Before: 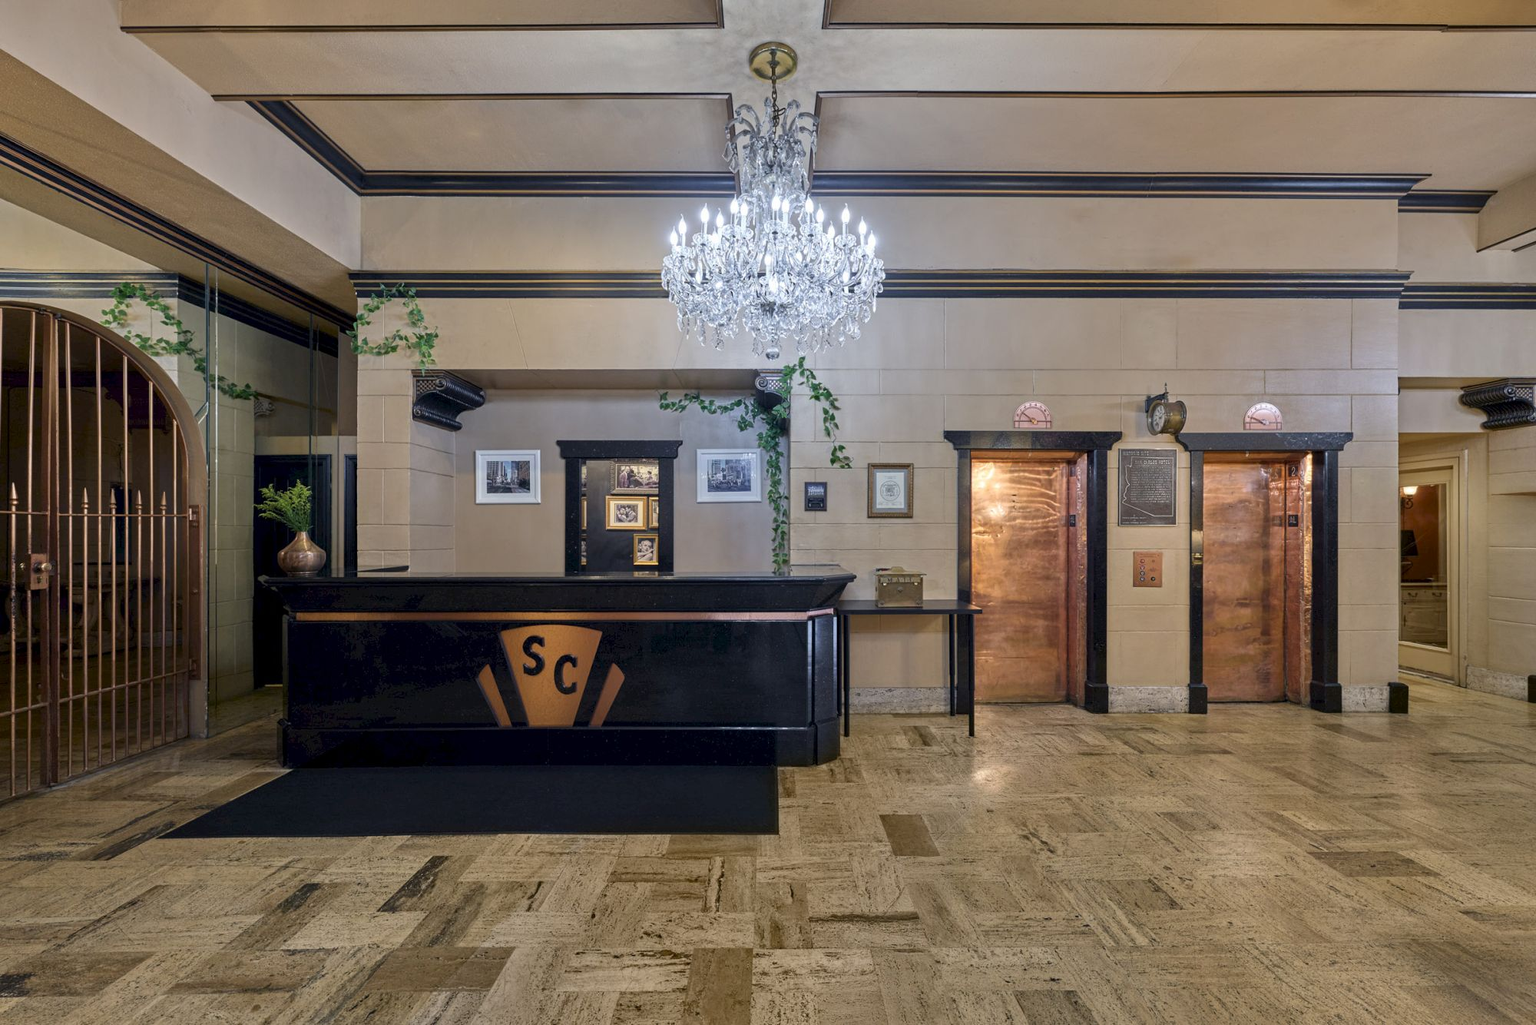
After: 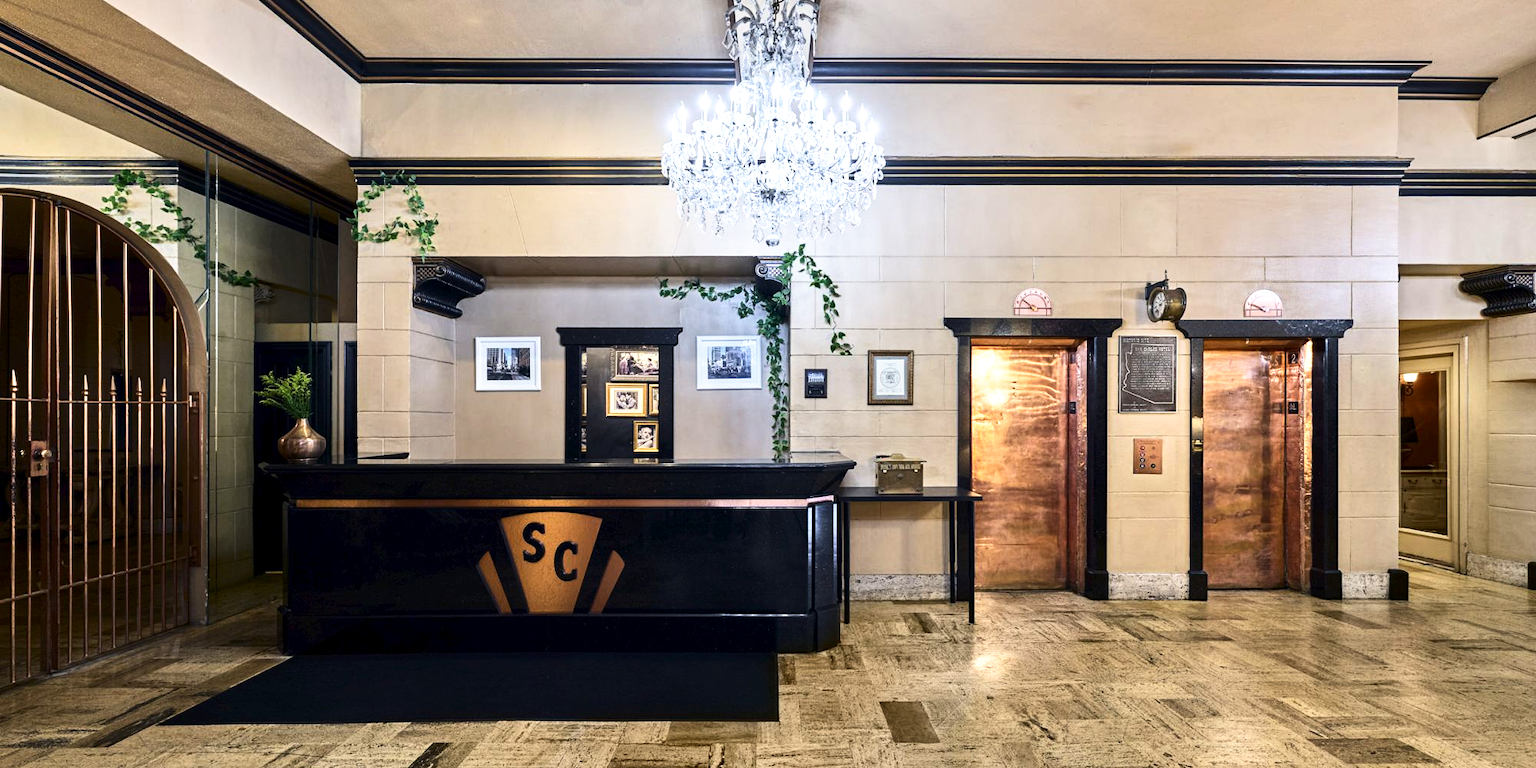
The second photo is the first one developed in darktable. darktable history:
crop: top 11.031%, bottom 13.928%
tone equalizer: -8 EV -0.728 EV, -7 EV -0.715 EV, -6 EV -0.611 EV, -5 EV -0.403 EV, -3 EV 0.391 EV, -2 EV 0.6 EV, -1 EV 0.687 EV, +0 EV 0.744 EV, edges refinement/feathering 500, mask exposure compensation -1.57 EV, preserve details no
base curve: curves: ch0 [(0, 0) (0.688, 0.865) (1, 1)], preserve colors none
contrast brightness saturation: contrast 0.153, brightness -0.014, saturation 0.098
